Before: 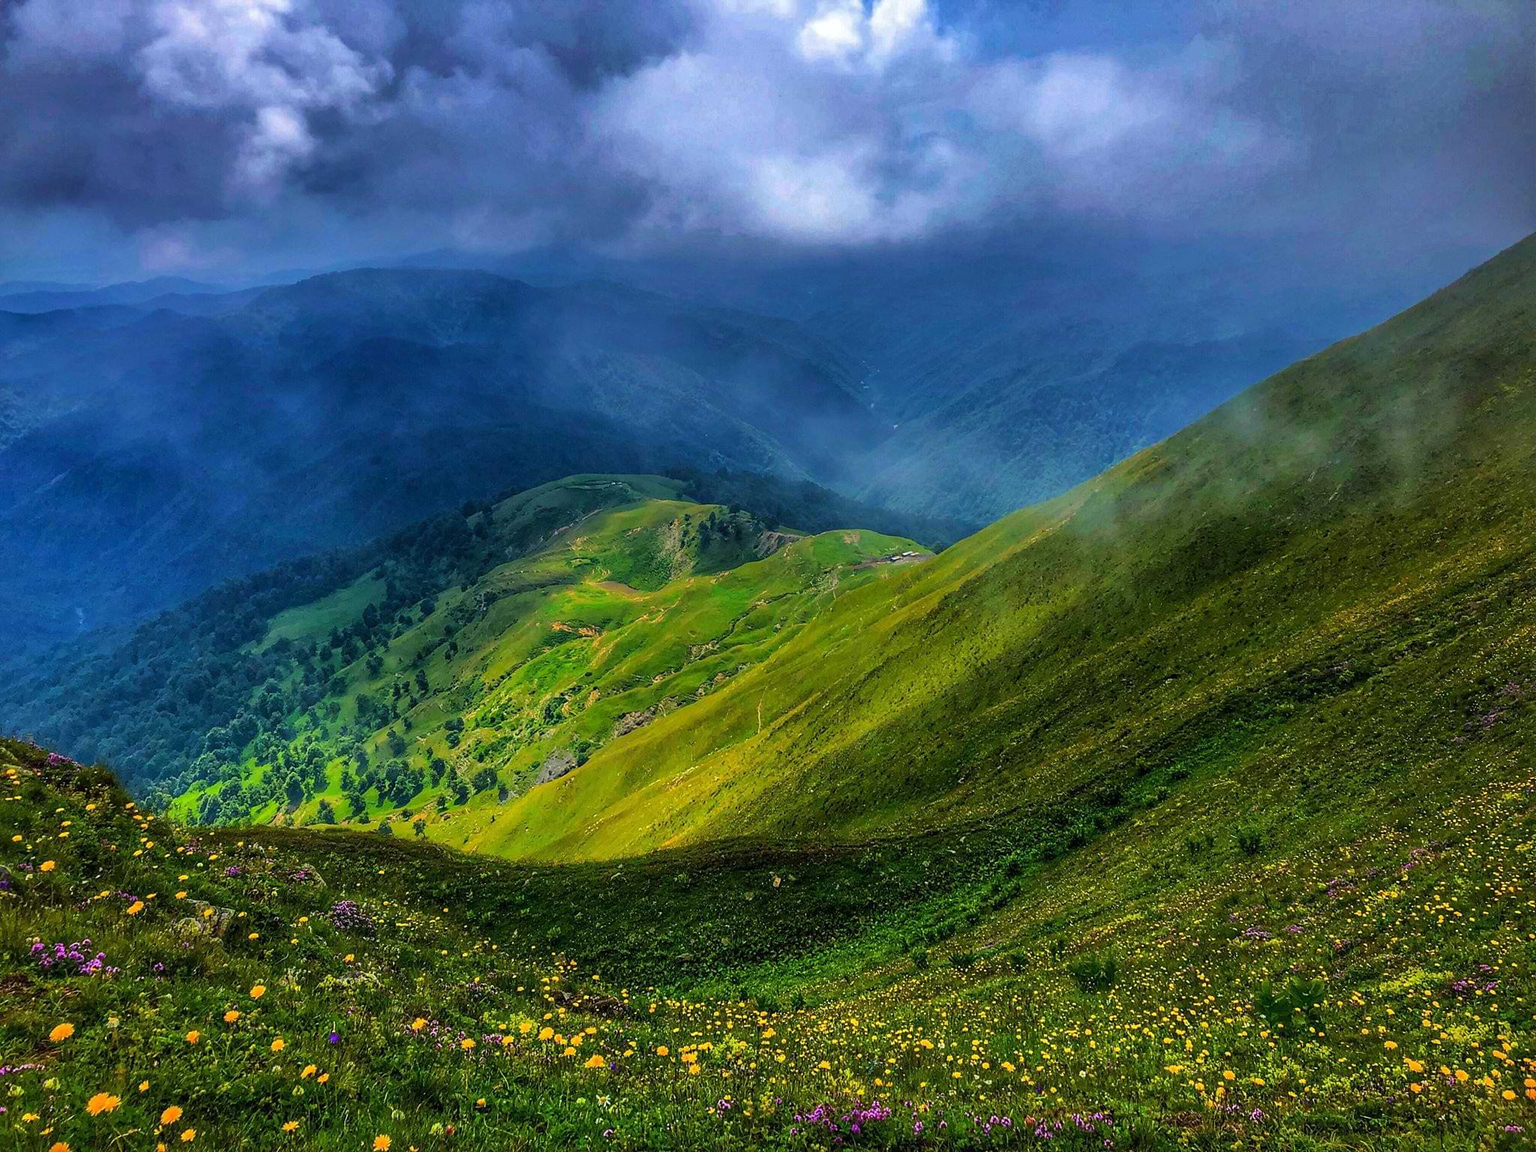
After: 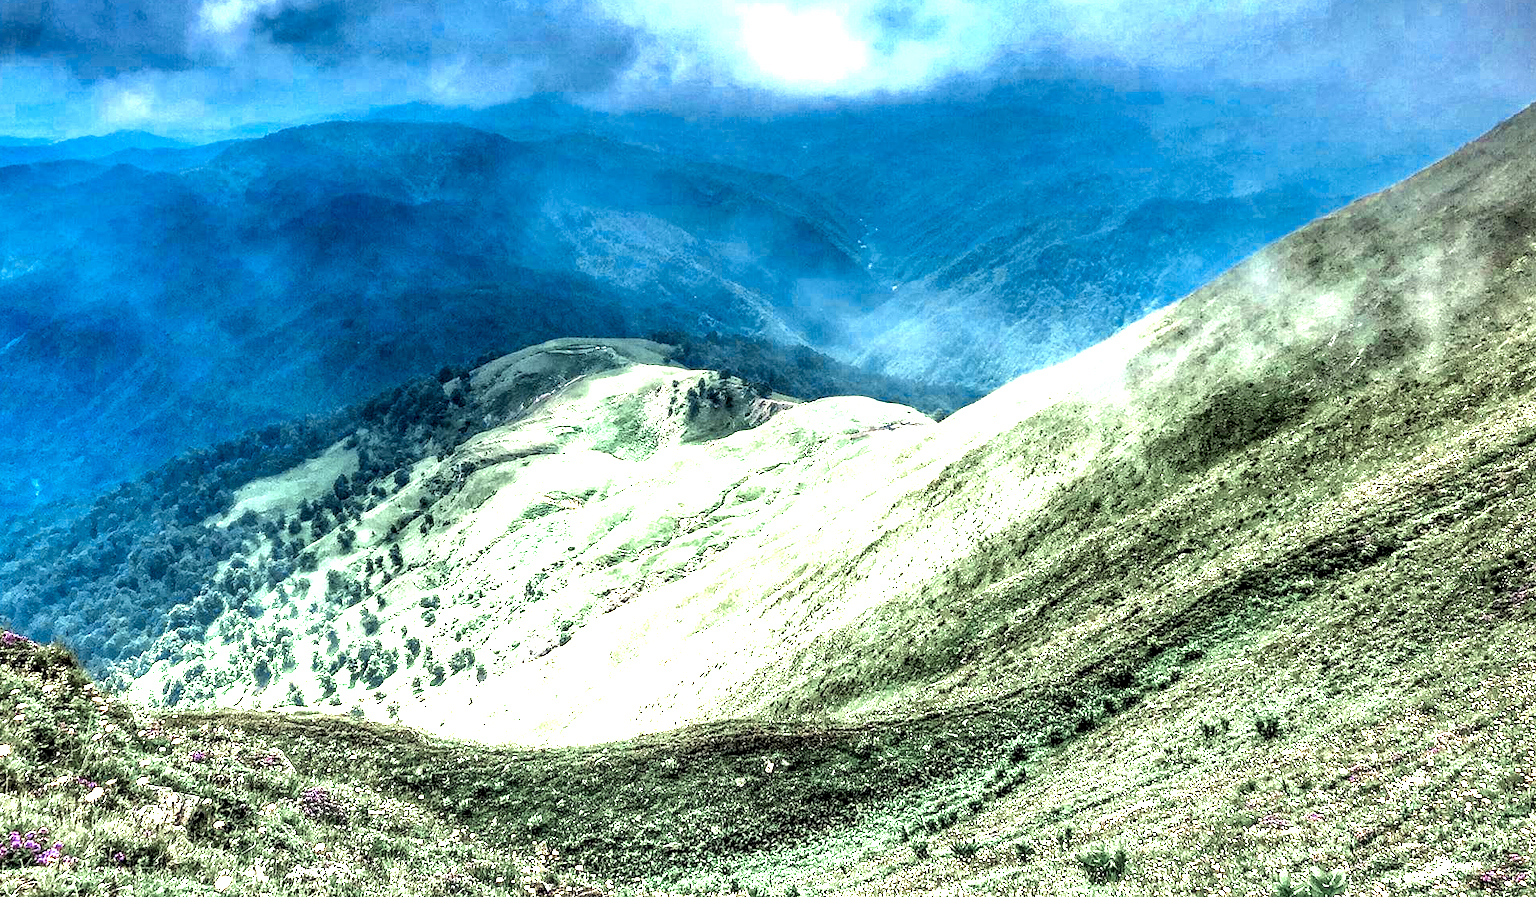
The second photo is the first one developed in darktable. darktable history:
local contrast: highlights 12%, shadows 38%, detail 183%, midtone range 0.471
crop and rotate: left 2.991%, top 13.302%, right 1.981%, bottom 12.636%
color zones: curves: ch0 [(0.25, 0.667) (0.758, 0.368)]; ch1 [(0.215, 0.245) (0.761, 0.373)]; ch2 [(0.247, 0.554) (0.761, 0.436)]
exposure: exposure 2 EV, compensate exposure bias true, compensate highlight preservation false
rgb levels: levels [[0.013, 0.434, 0.89], [0, 0.5, 1], [0, 0.5, 1]]
